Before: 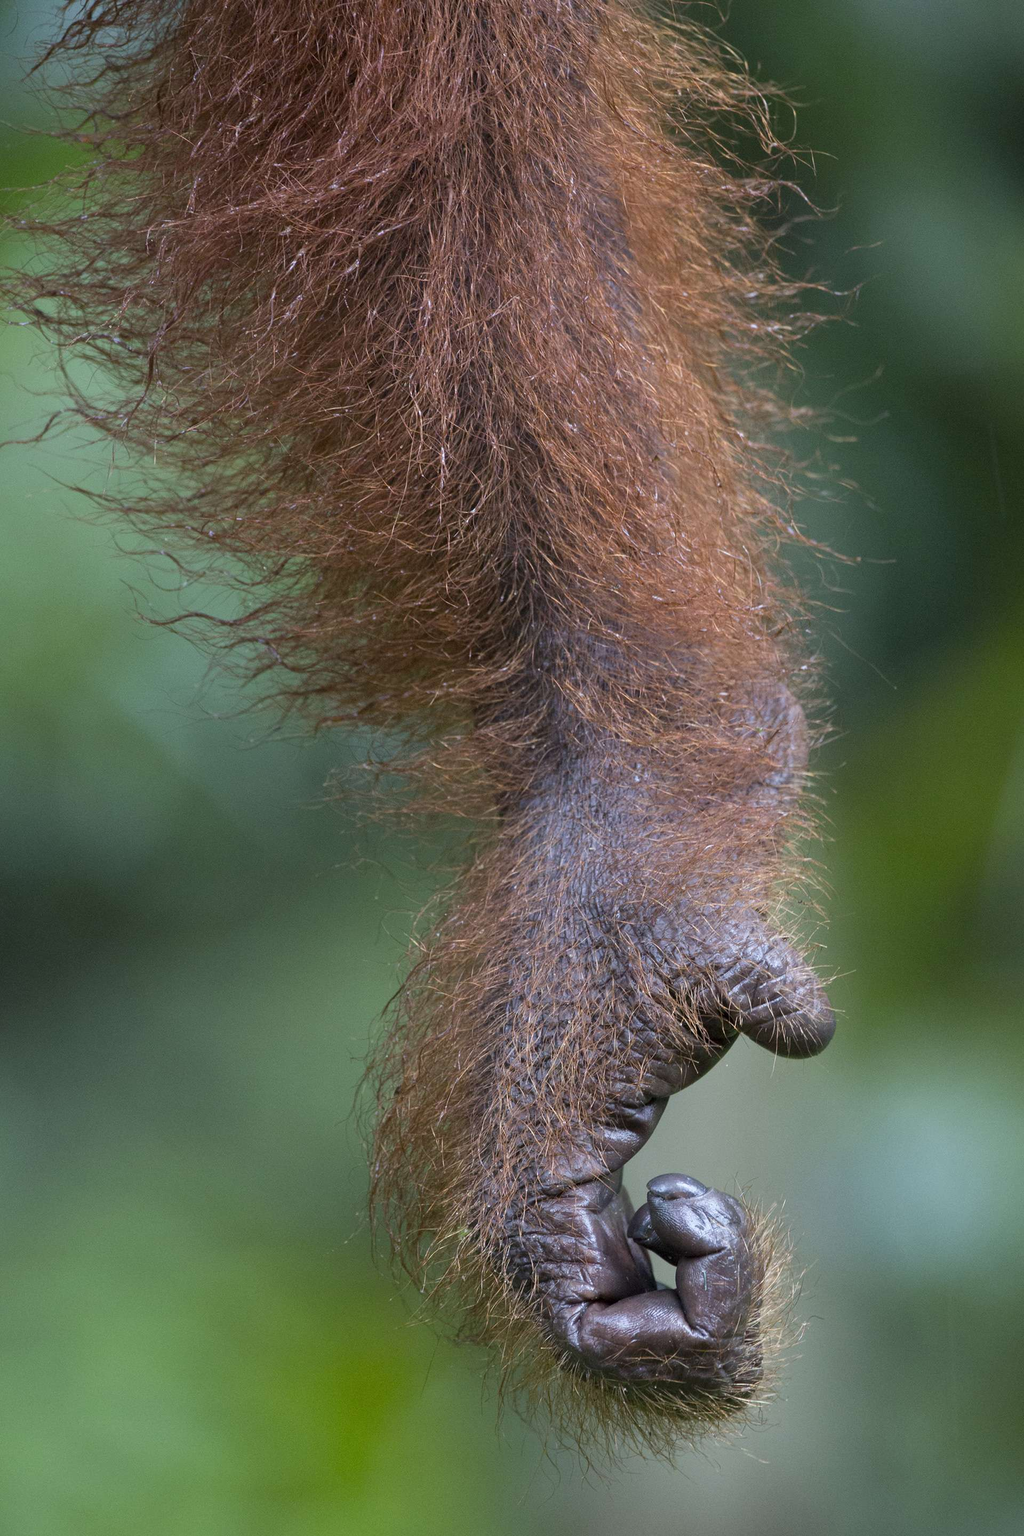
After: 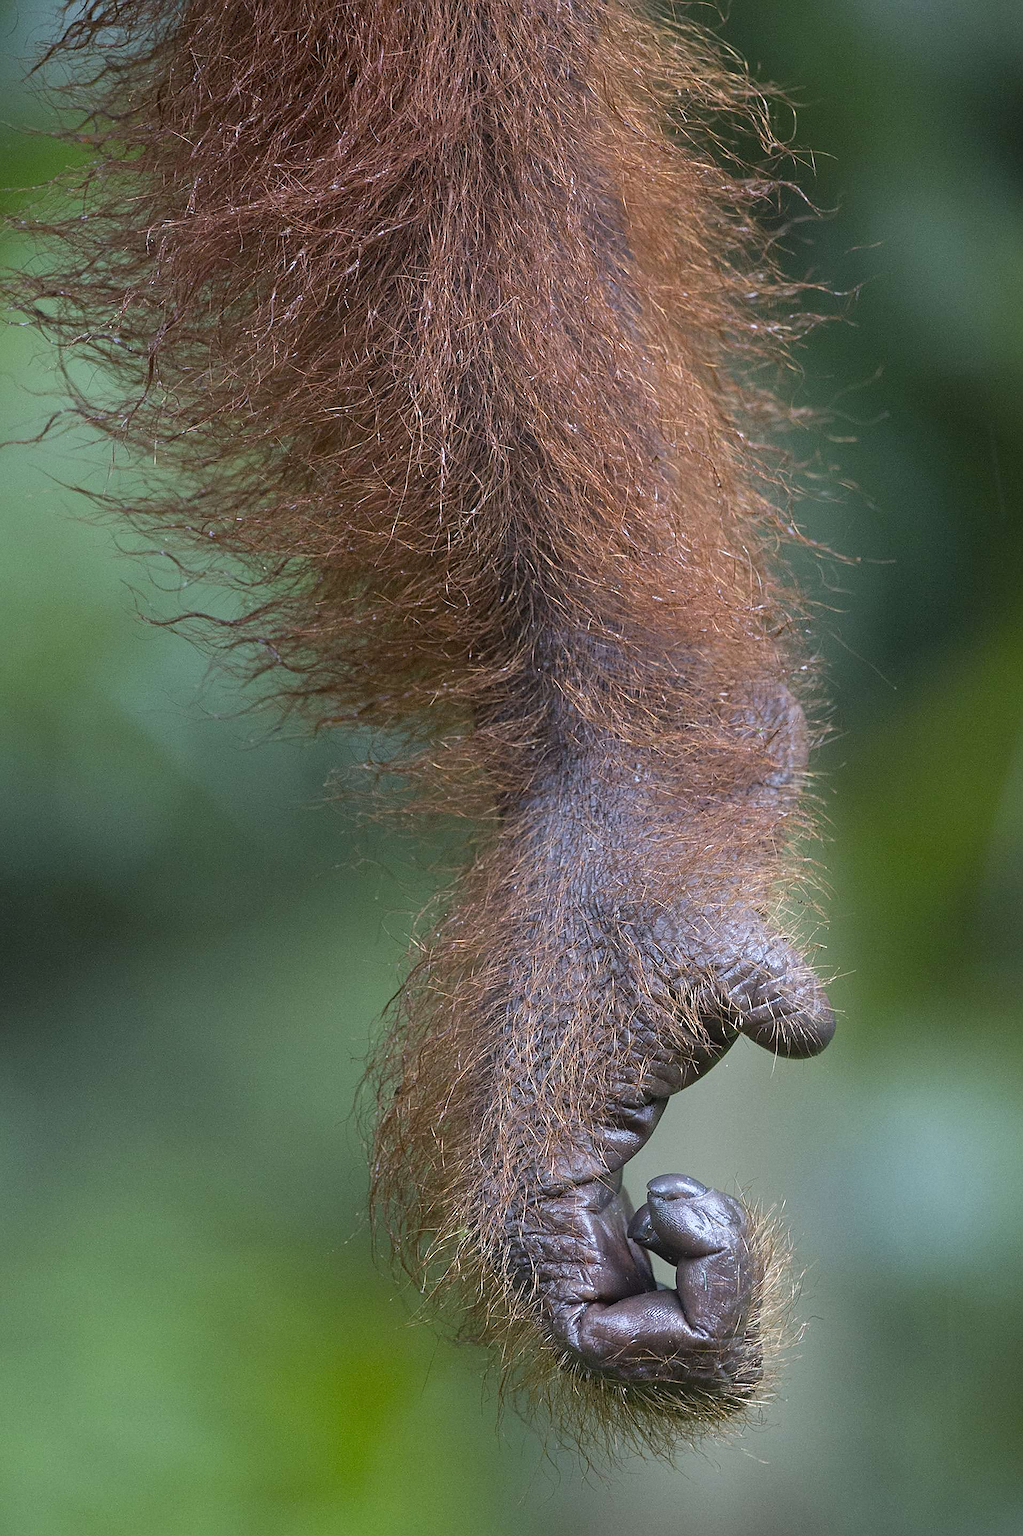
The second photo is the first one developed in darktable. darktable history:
sharpen: radius 1.4, amount 1.25, threshold 0.7
grain: coarseness 14.57 ISO, strength 8.8%
bloom: threshold 82.5%, strength 16.25%
